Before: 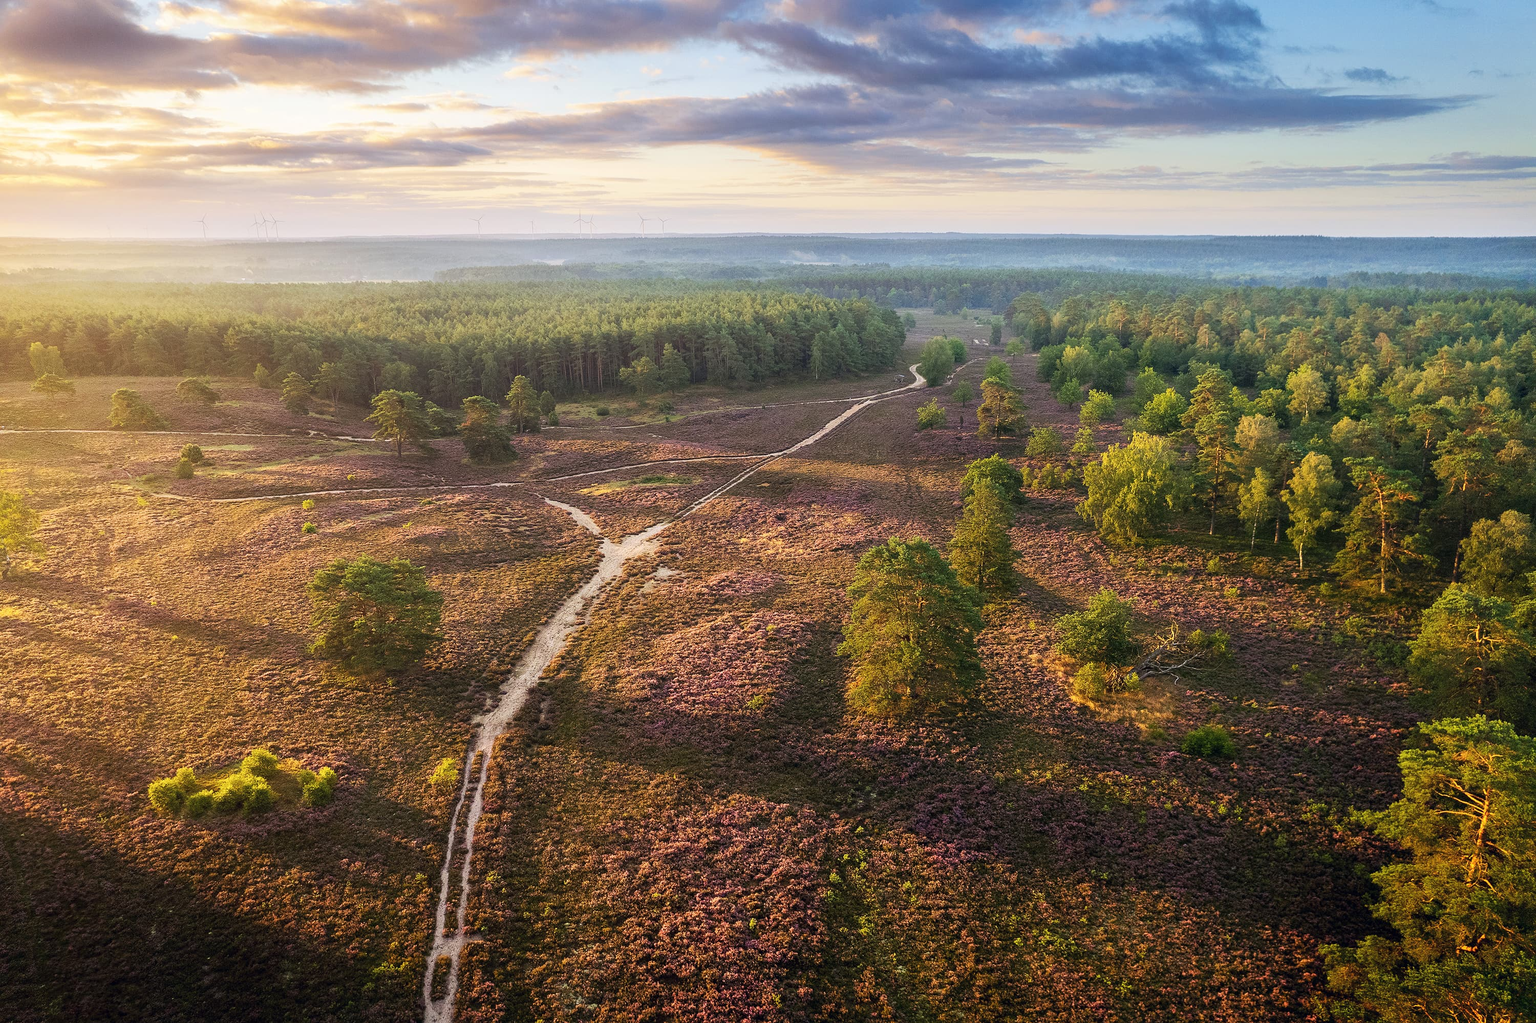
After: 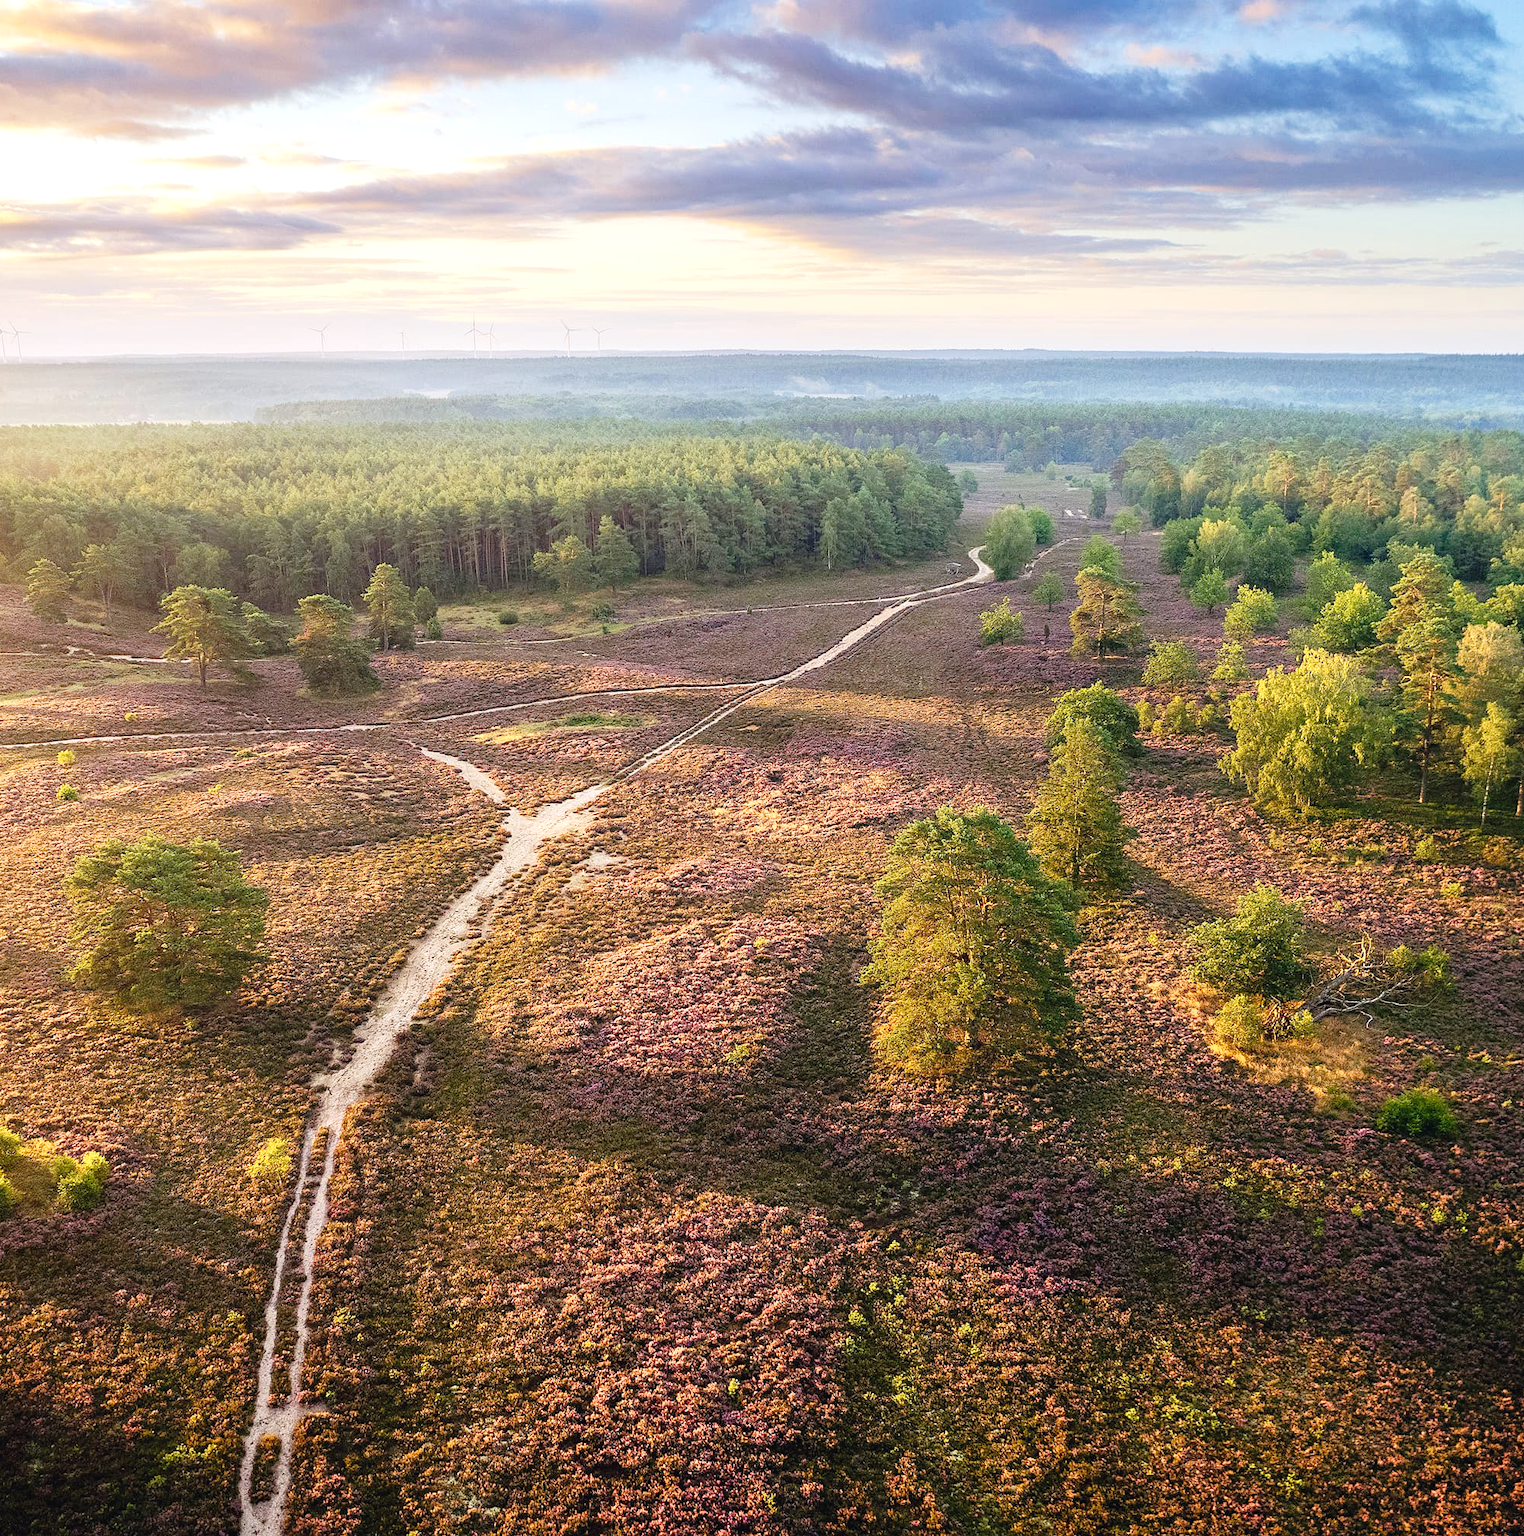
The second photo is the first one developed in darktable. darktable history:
crop: left 17.225%, right 16.619%
tone curve: curves: ch0 [(0, 0.021) (0.049, 0.044) (0.152, 0.14) (0.328, 0.377) (0.473, 0.543) (0.641, 0.705) (0.868, 0.887) (1, 0.969)]; ch1 [(0, 0) (0.302, 0.331) (0.427, 0.433) (0.472, 0.47) (0.502, 0.503) (0.522, 0.526) (0.564, 0.591) (0.602, 0.632) (0.677, 0.701) (0.859, 0.885) (1, 1)]; ch2 [(0, 0) (0.33, 0.301) (0.447, 0.44) (0.487, 0.496) (0.502, 0.516) (0.535, 0.554) (0.565, 0.598) (0.618, 0.629) (1, 1)], preserve colors none
exposure: exposure 0.498 EV, compensate highlight preservation false
haze removal: compatibility mode true, adaptive false
